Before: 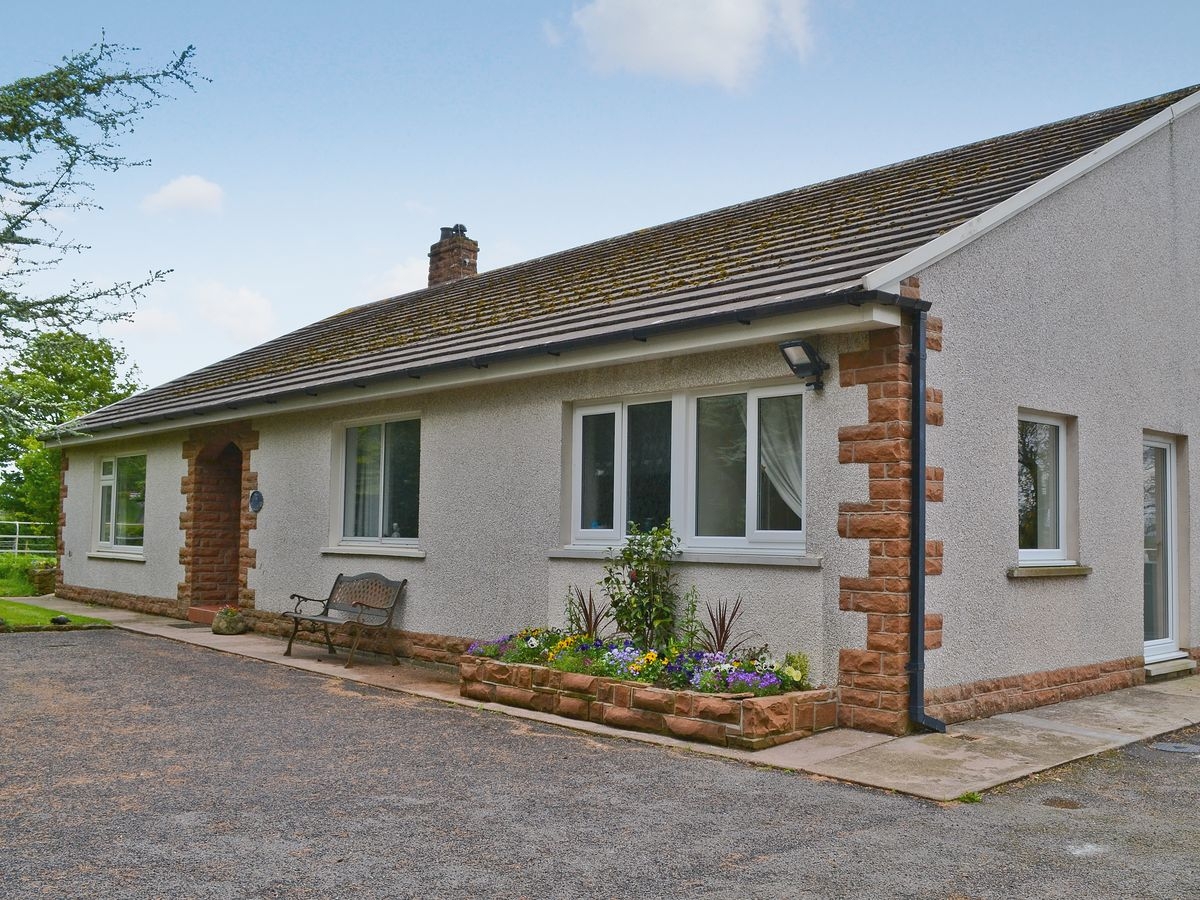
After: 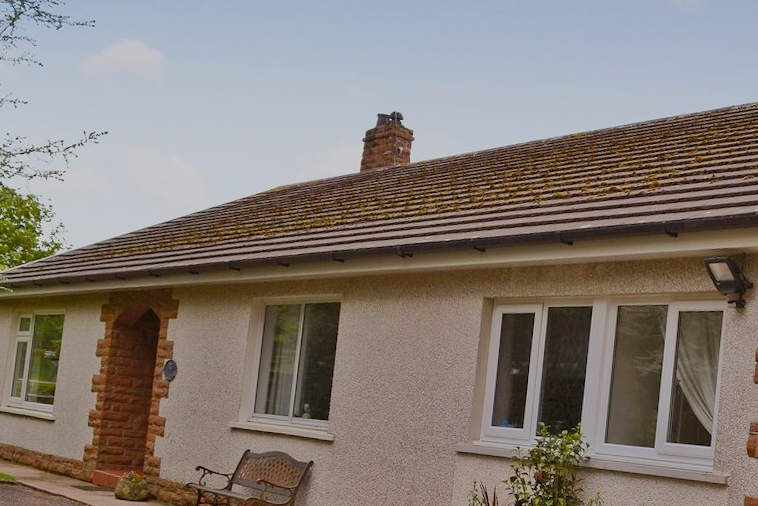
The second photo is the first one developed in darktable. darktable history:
crop and rotate: angle -4.99°, left 2.122%, top 6.945%, right 27.566%, bottom 30.519%
exposure: compensate exposure bias true, compensate highlight preservation false
rgb levels: mode RGB, independent channels, levels [[0, 0.5, 1], [0, 0.521, 1], [0, 0.536, 1]]
filmic rgb: black relative exposure -13 EV, threshold 3 EV, target white luminance 85%, hardness 6.3, latitude 42.11%, contrast 0.858, shadows ↔ highlights balance 8.63%, color science v4 (2020), enable highlight reconstruction true
